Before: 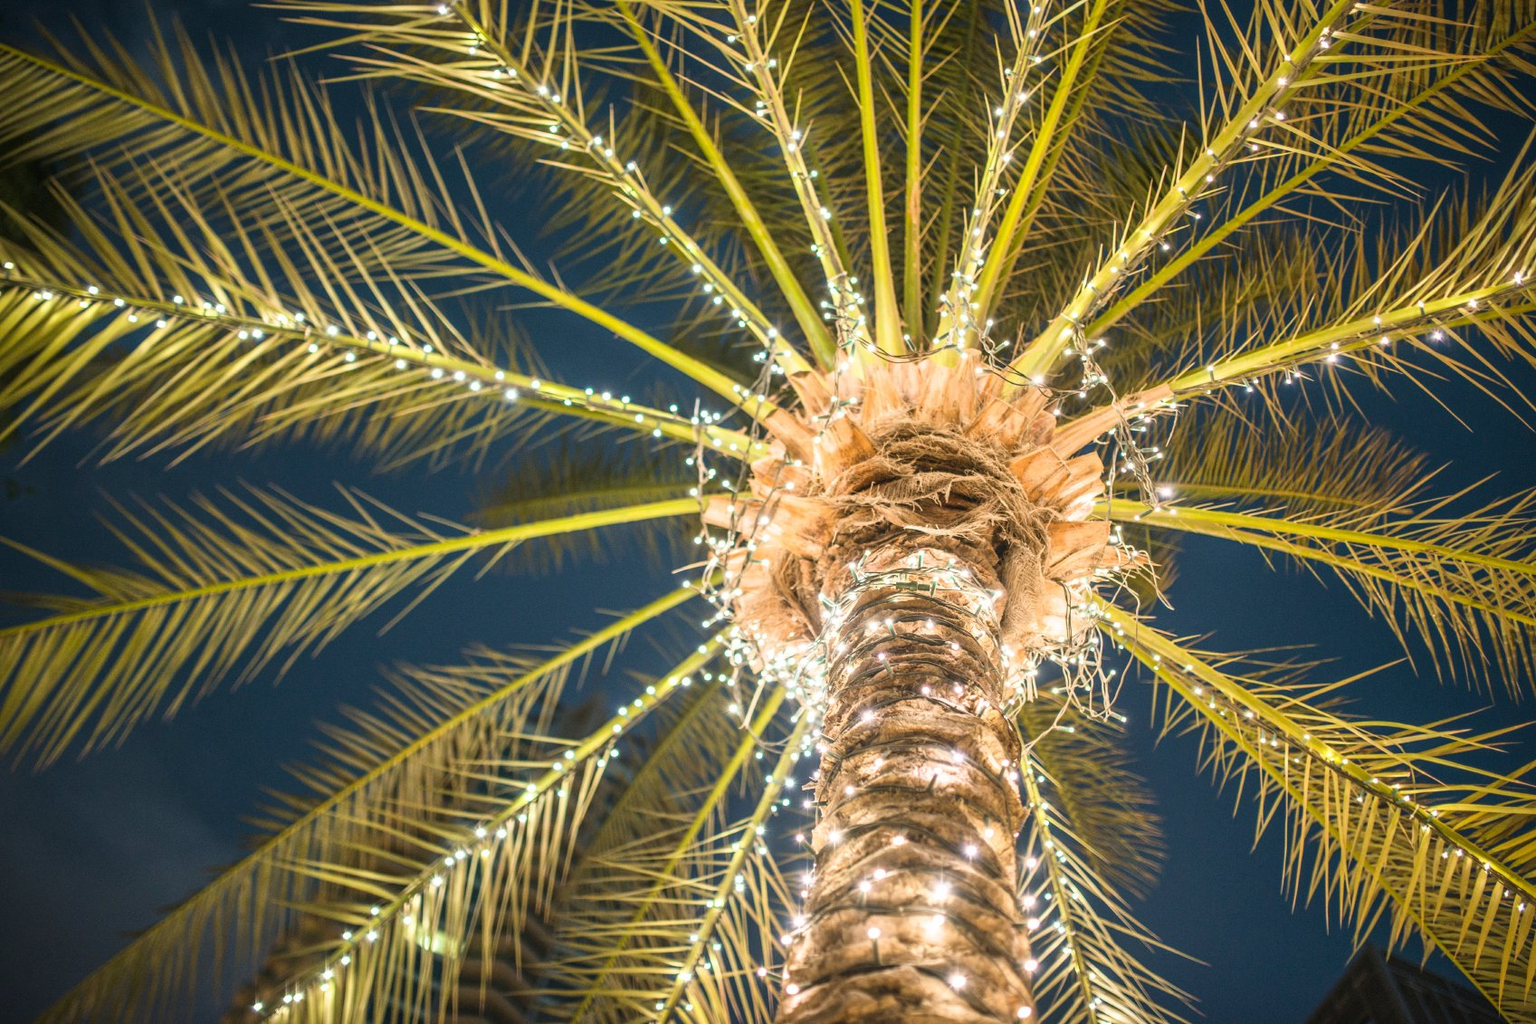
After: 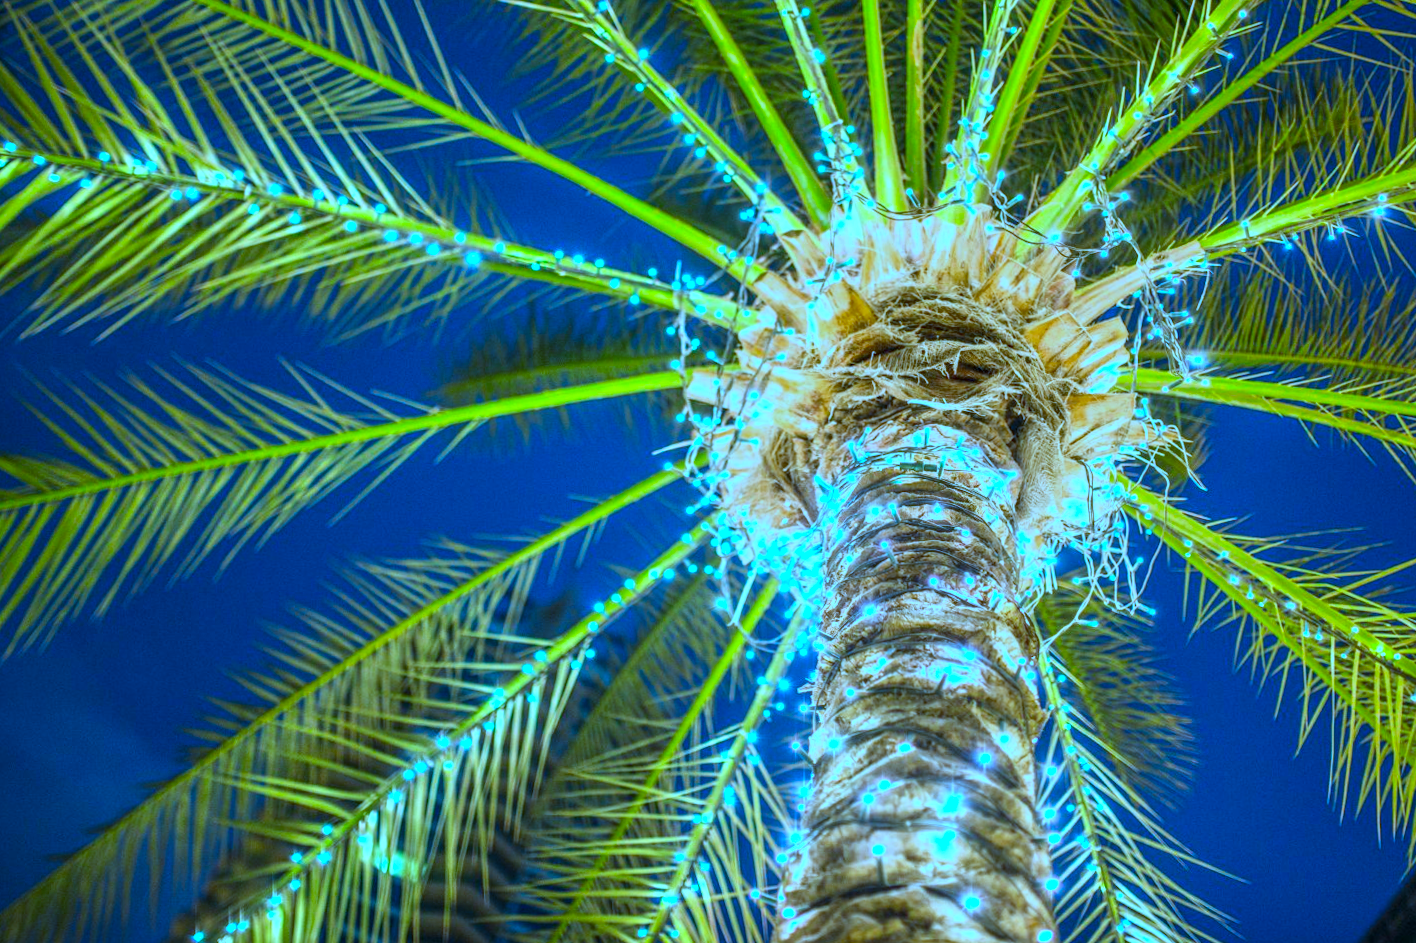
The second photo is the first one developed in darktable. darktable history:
crop and rotate: left 4.842%, top 15.51%, right 10.668%
local contrast: detail 130%
white balance: red 0.766, blue 1.537
rotate and perspective: rotation -0.45°, automatic cropping original format, crop left 0.008, crop right 0.992, crop top 0.012, crop bottom 0.988
color correction: highlights a* -10.77, highlights b* 9.8, saturation 1.72
